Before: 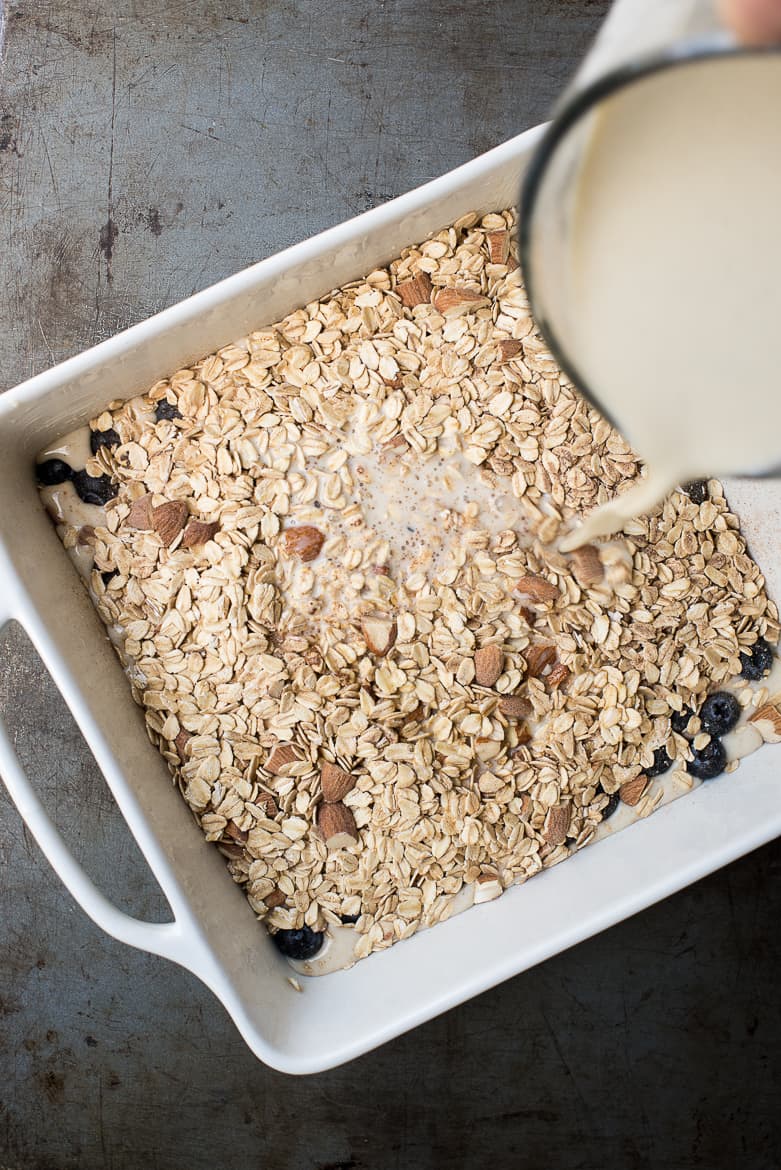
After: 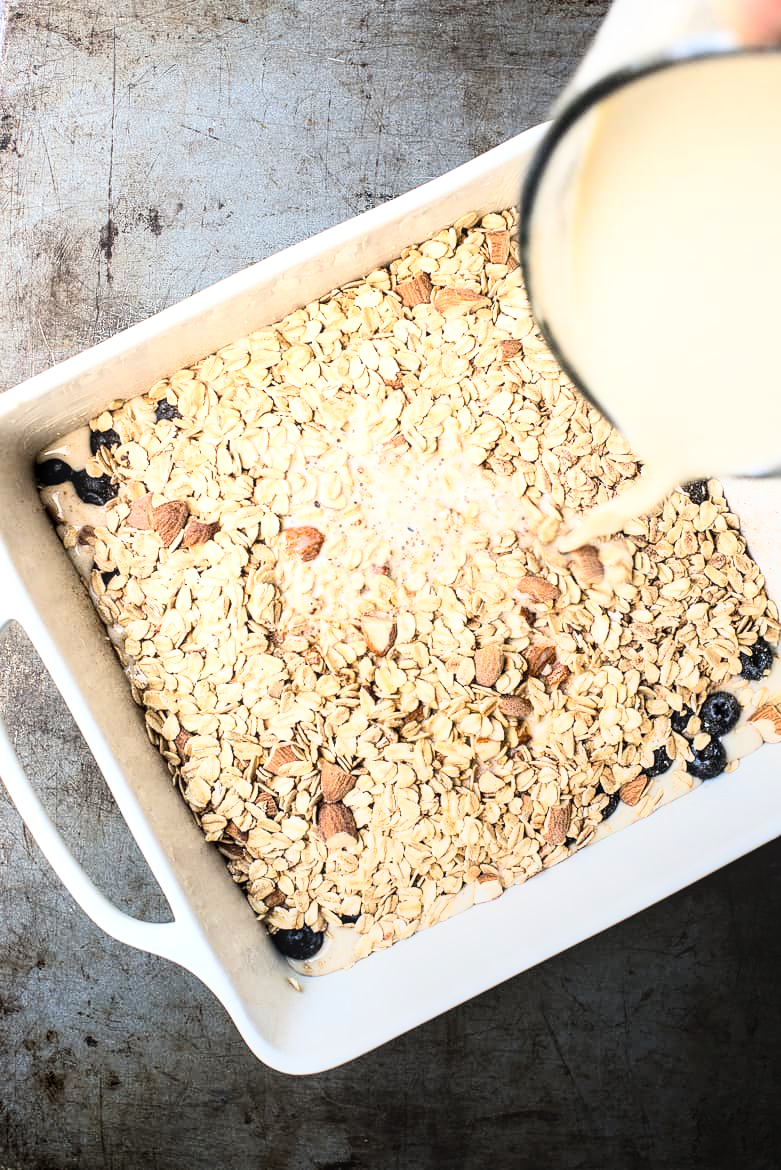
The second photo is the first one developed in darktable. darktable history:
local contrast: on, module defaults
base curve: curves: ch0 [(0, 0) (0.007, 0.004) (0.027, 0.03) (0.046, 0.07) (0.207, 0.54) (0.442, 0.872) (0.673, 0.972) (1, 1)]
